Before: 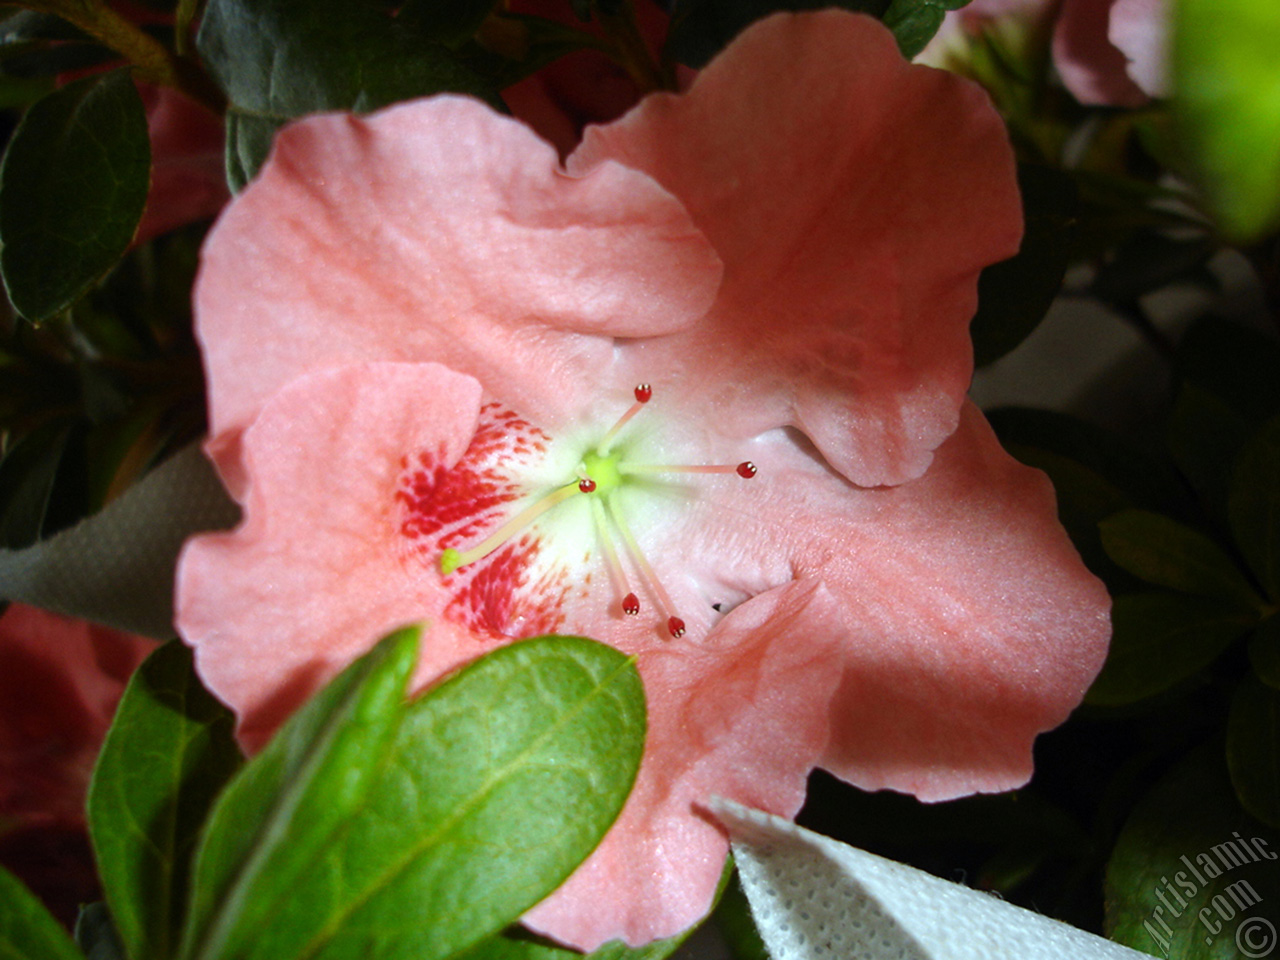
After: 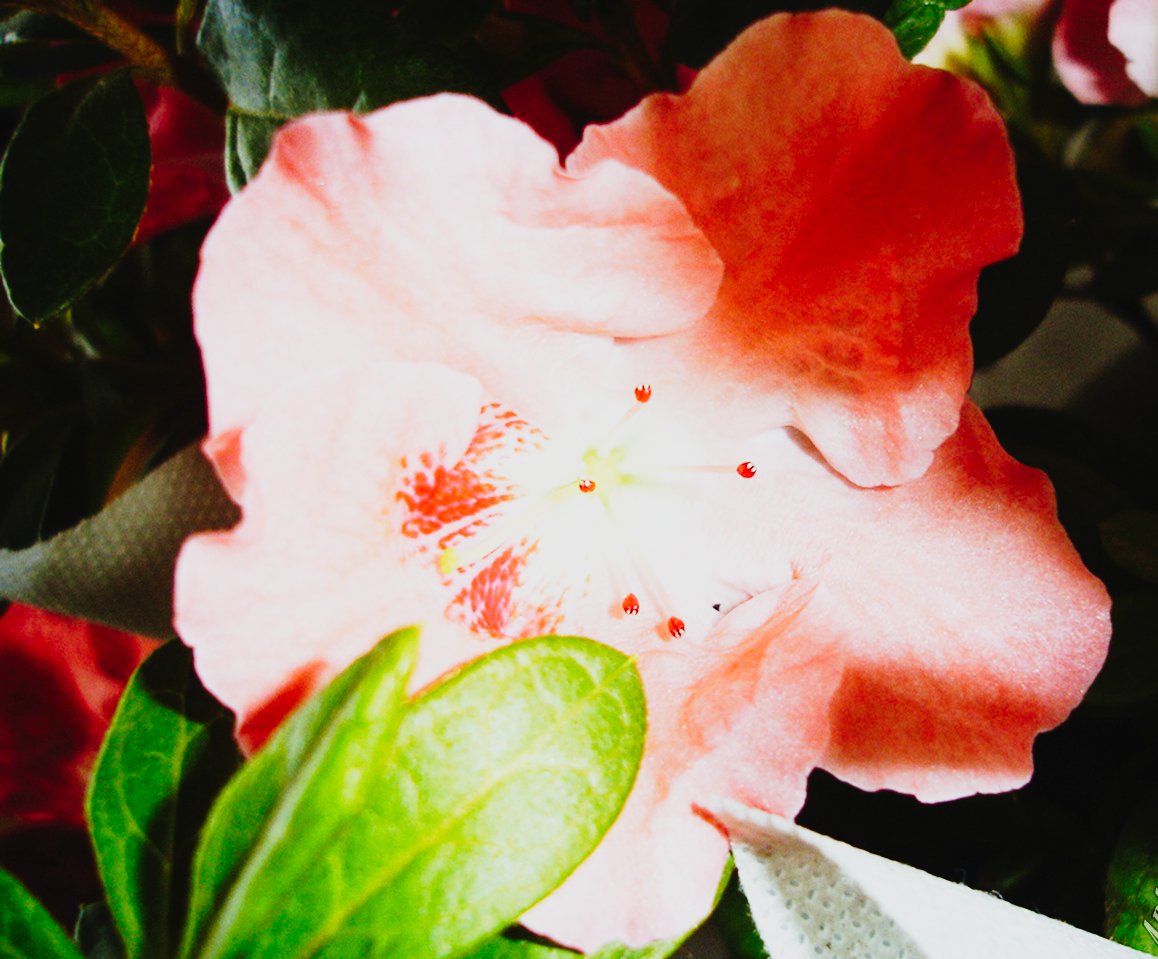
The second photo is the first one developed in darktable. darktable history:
exposure: exposure 0.207 EV, compensate highlight preservation false
crop: right 9.479%, bottom 0.021%
base curve: curves: ch0 [(0, 0) (0.012, 0.01) (0.073, 0.168) (0.31, 0.711) (0.645, 0.957) (1, 1)], preserve colors none
tone curve: curves: ch0 [(0, 0.019) (0.204, 0.162) (0.491, 0.519) (0.748, 0.765) (1, 0.919)]; ch1 [(0, 0) (0.201, 0.113) (0.372, 0.282) (0.443, 0.434) (0.496, 0.504) (0.566, 0.585) (0.761, 0.803) (1, 1)]; ch2 [(0, 0) (0.434, 0.447) (0.483, 0.487) (0.555, 0.563) (0.697, 0.68) (1, 1)], preserve colors none
